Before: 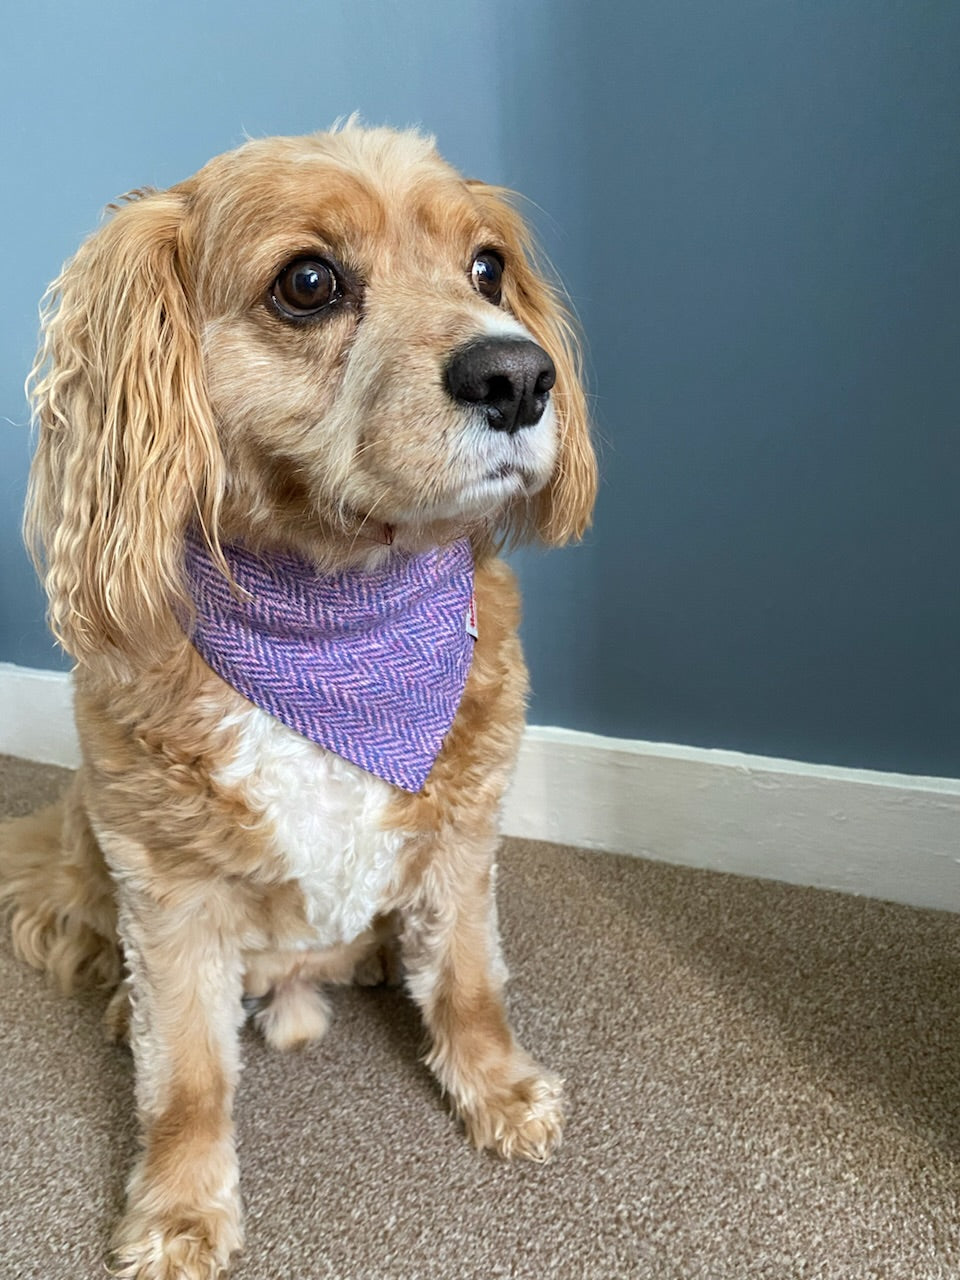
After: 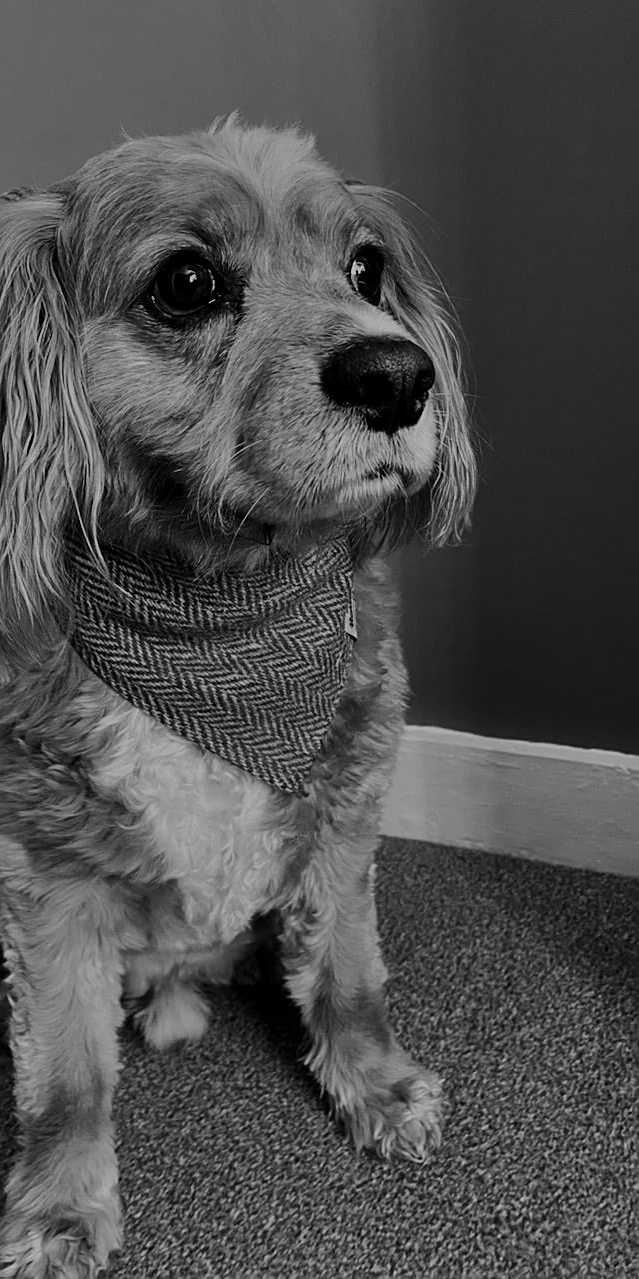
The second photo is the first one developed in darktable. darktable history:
bloom: size 38%, threshold 95%, strength 30%
filmic rgb: black relative exposure -7.65 EV, white relative exposure 4.56 EV, hardness 3.61, contrast 1.05
contrast brightness saturation: contrast -0.03, brightness -0.59, saturation -1
shadows and highlights: shadows 43.71, white point adjustment -1.46, soften with gaussian
crop and rotate: left 12.648%, right 20.685%
sharpen: on, module defaults
velvia: strength 29%
